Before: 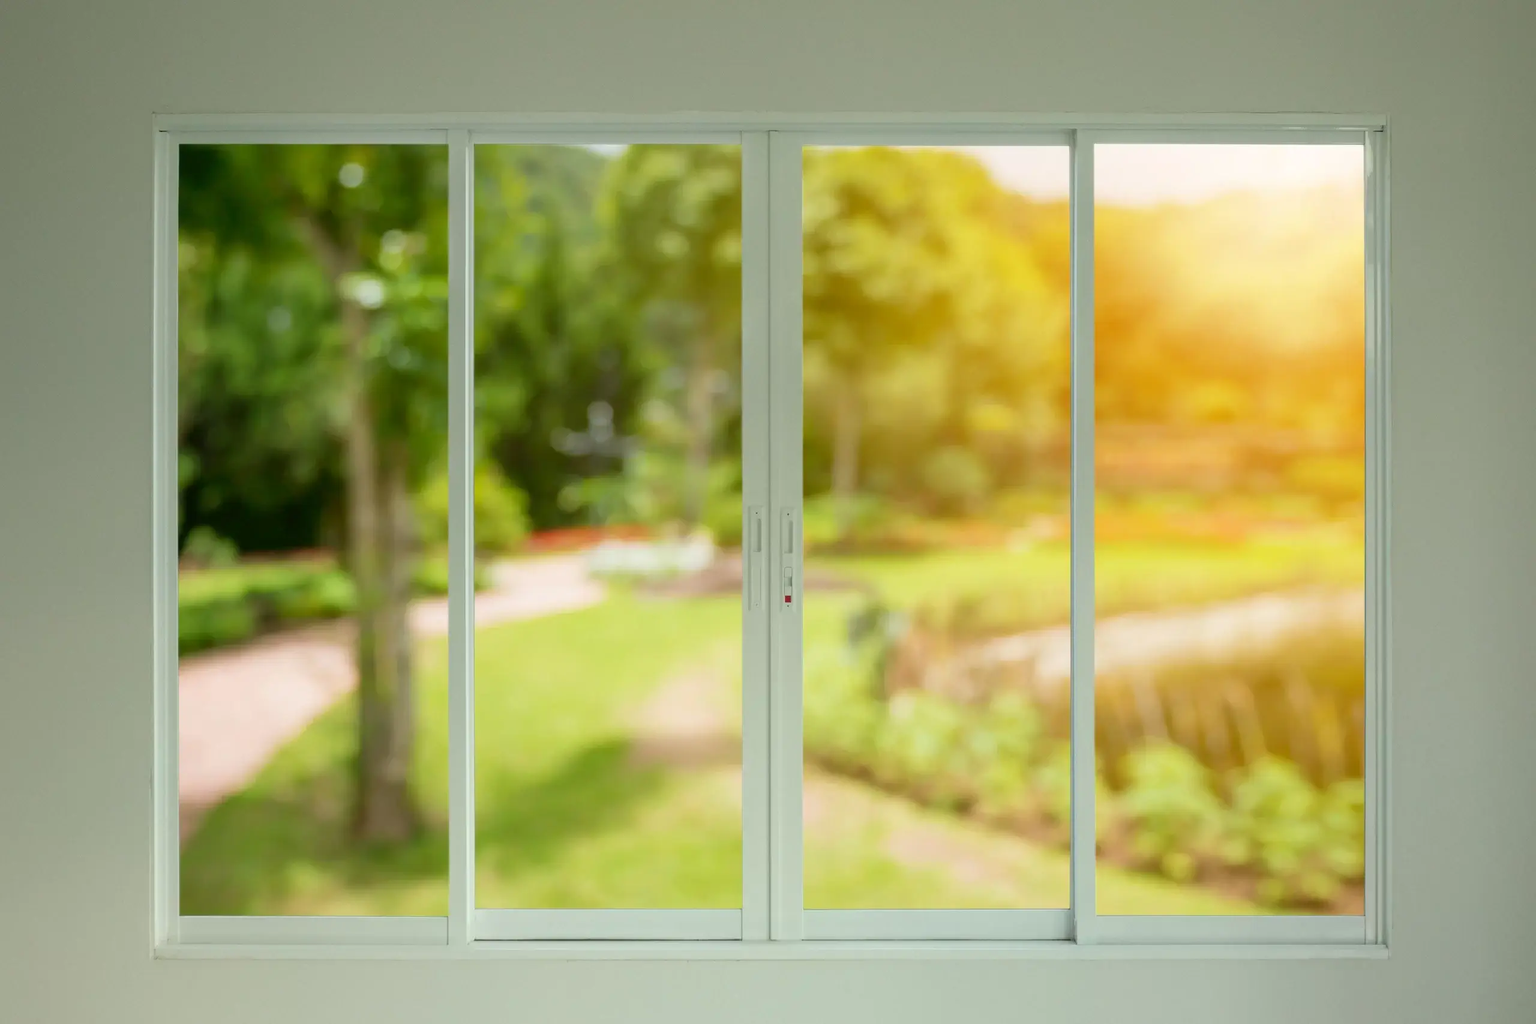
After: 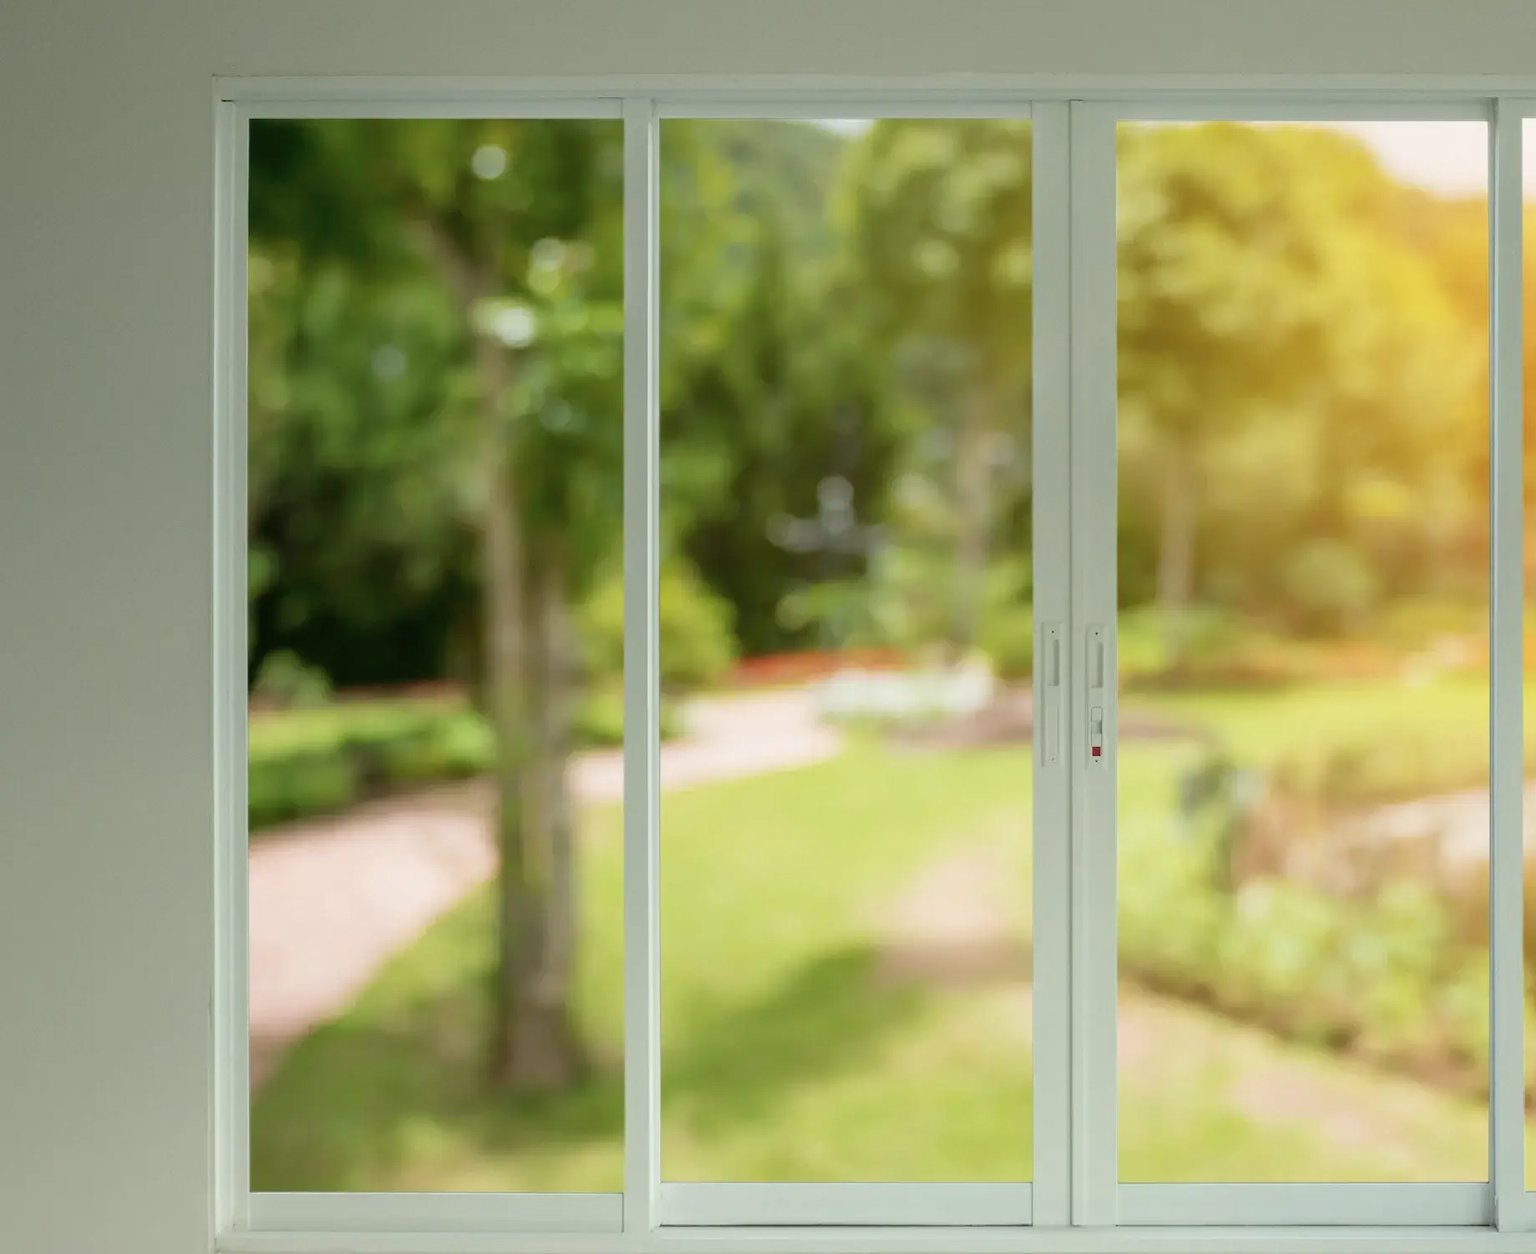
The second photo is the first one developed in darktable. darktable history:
crop: top 5.803%, right 27.864%, bottom 5.804%
color contrast: green-magenta contrast 0.84, blue-yellow contrast 0.86
